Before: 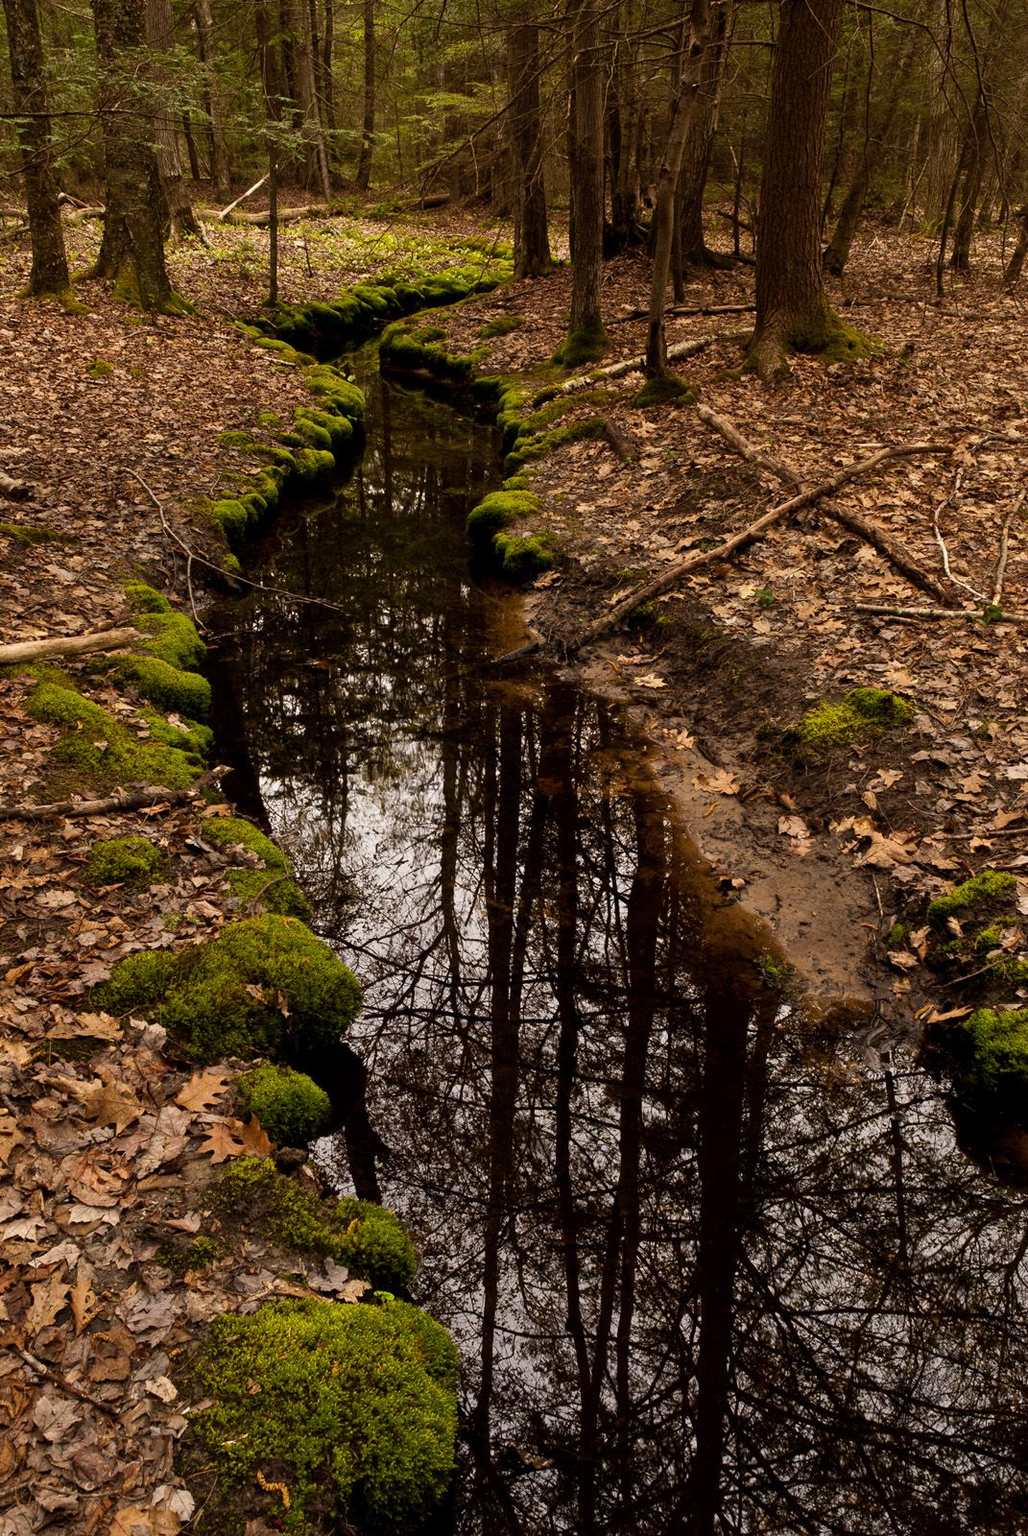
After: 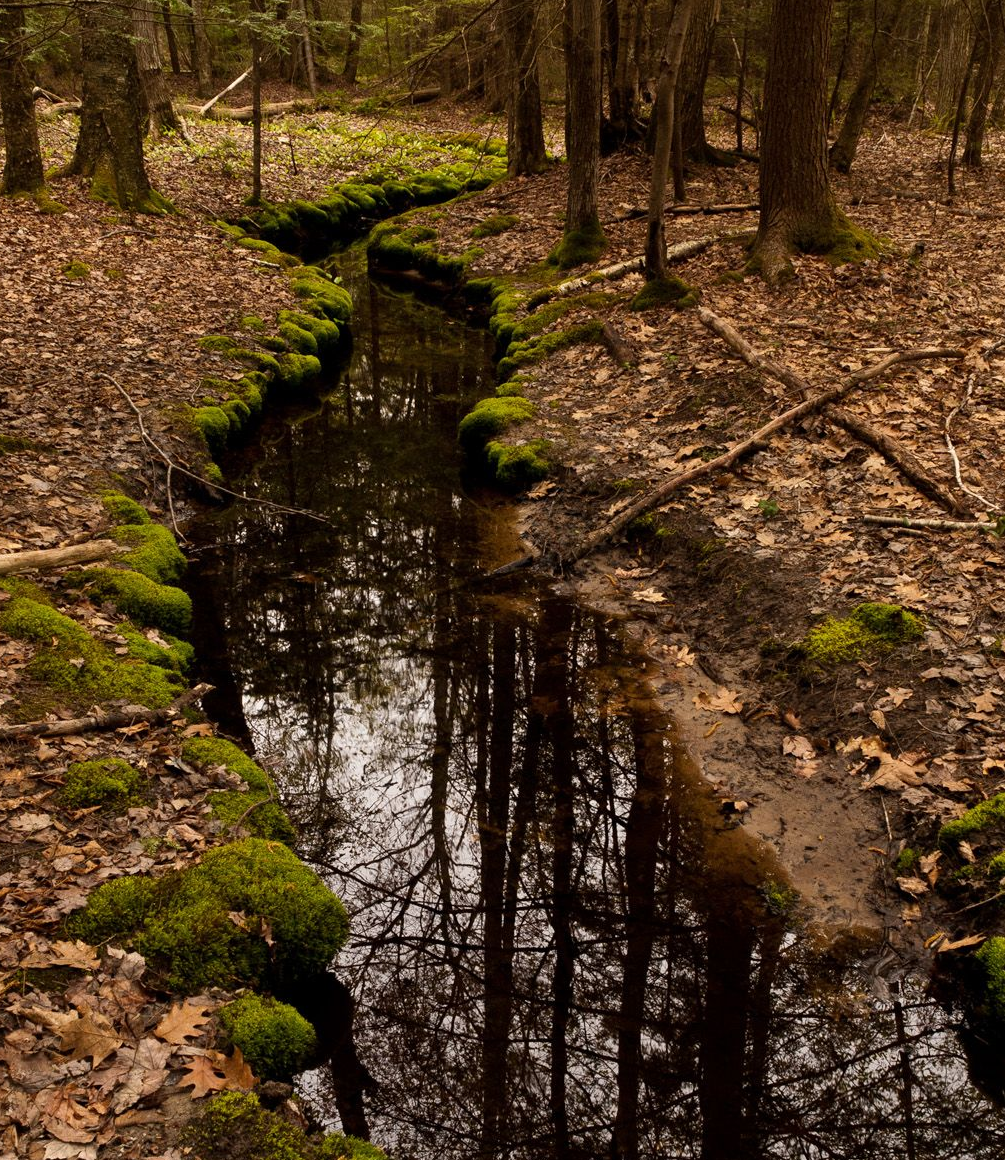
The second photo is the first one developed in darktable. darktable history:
crop: left 2.652%, top 7.184%, right 3.27%, bottom 20.313%
